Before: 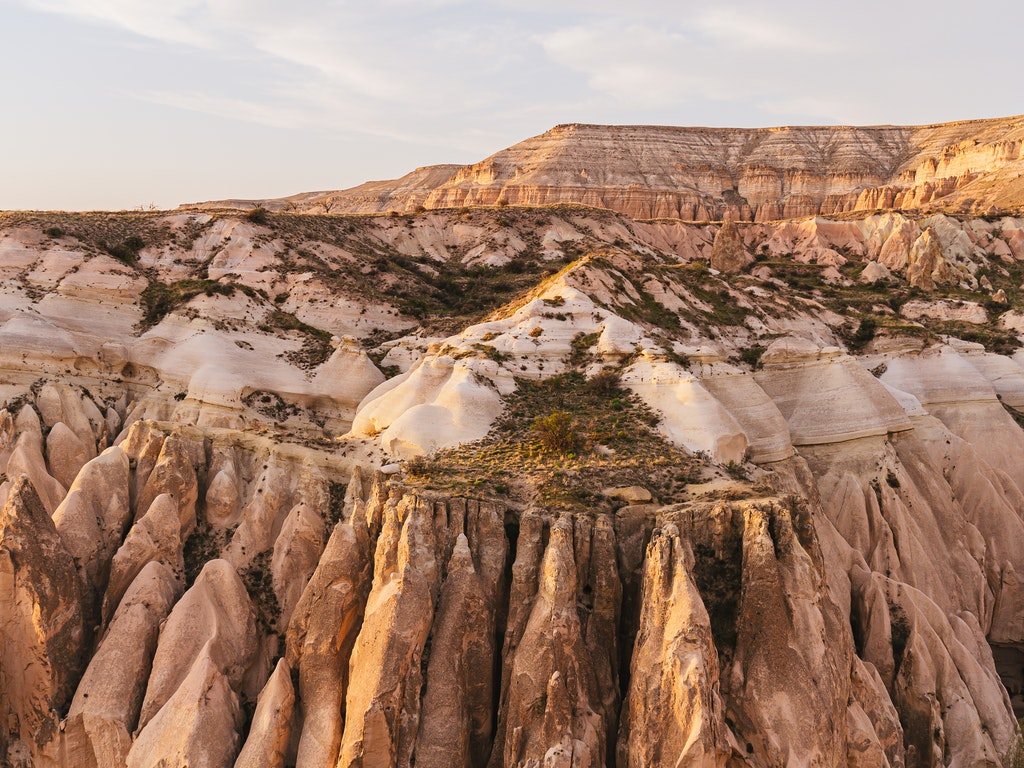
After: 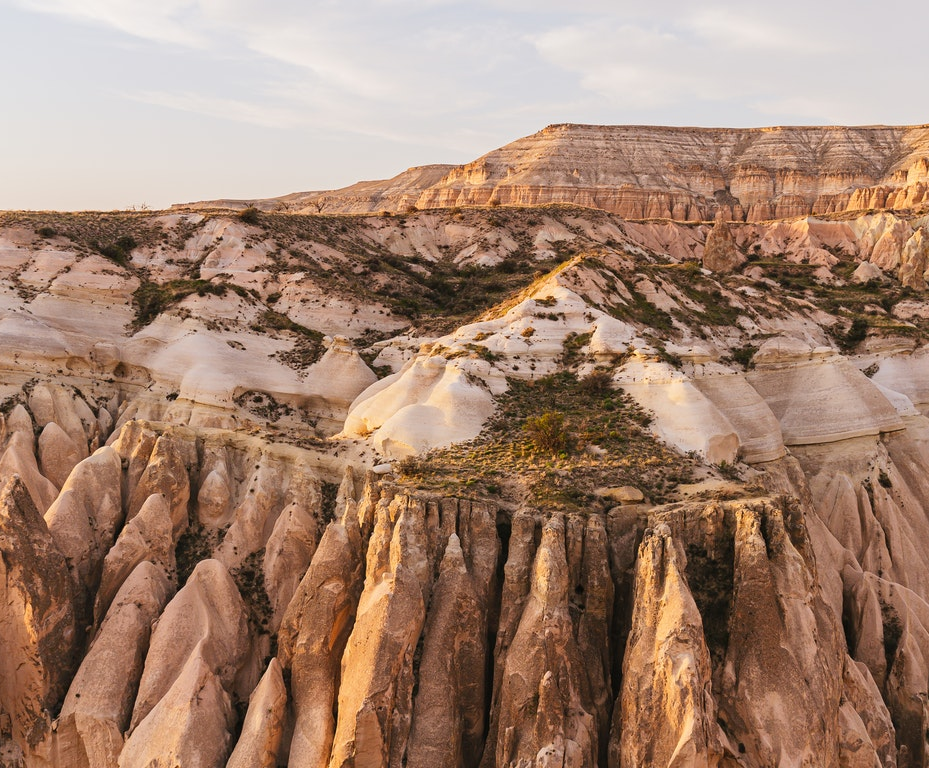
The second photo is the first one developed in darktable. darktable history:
crop and rotate: left 0.871%, right 8.383%
